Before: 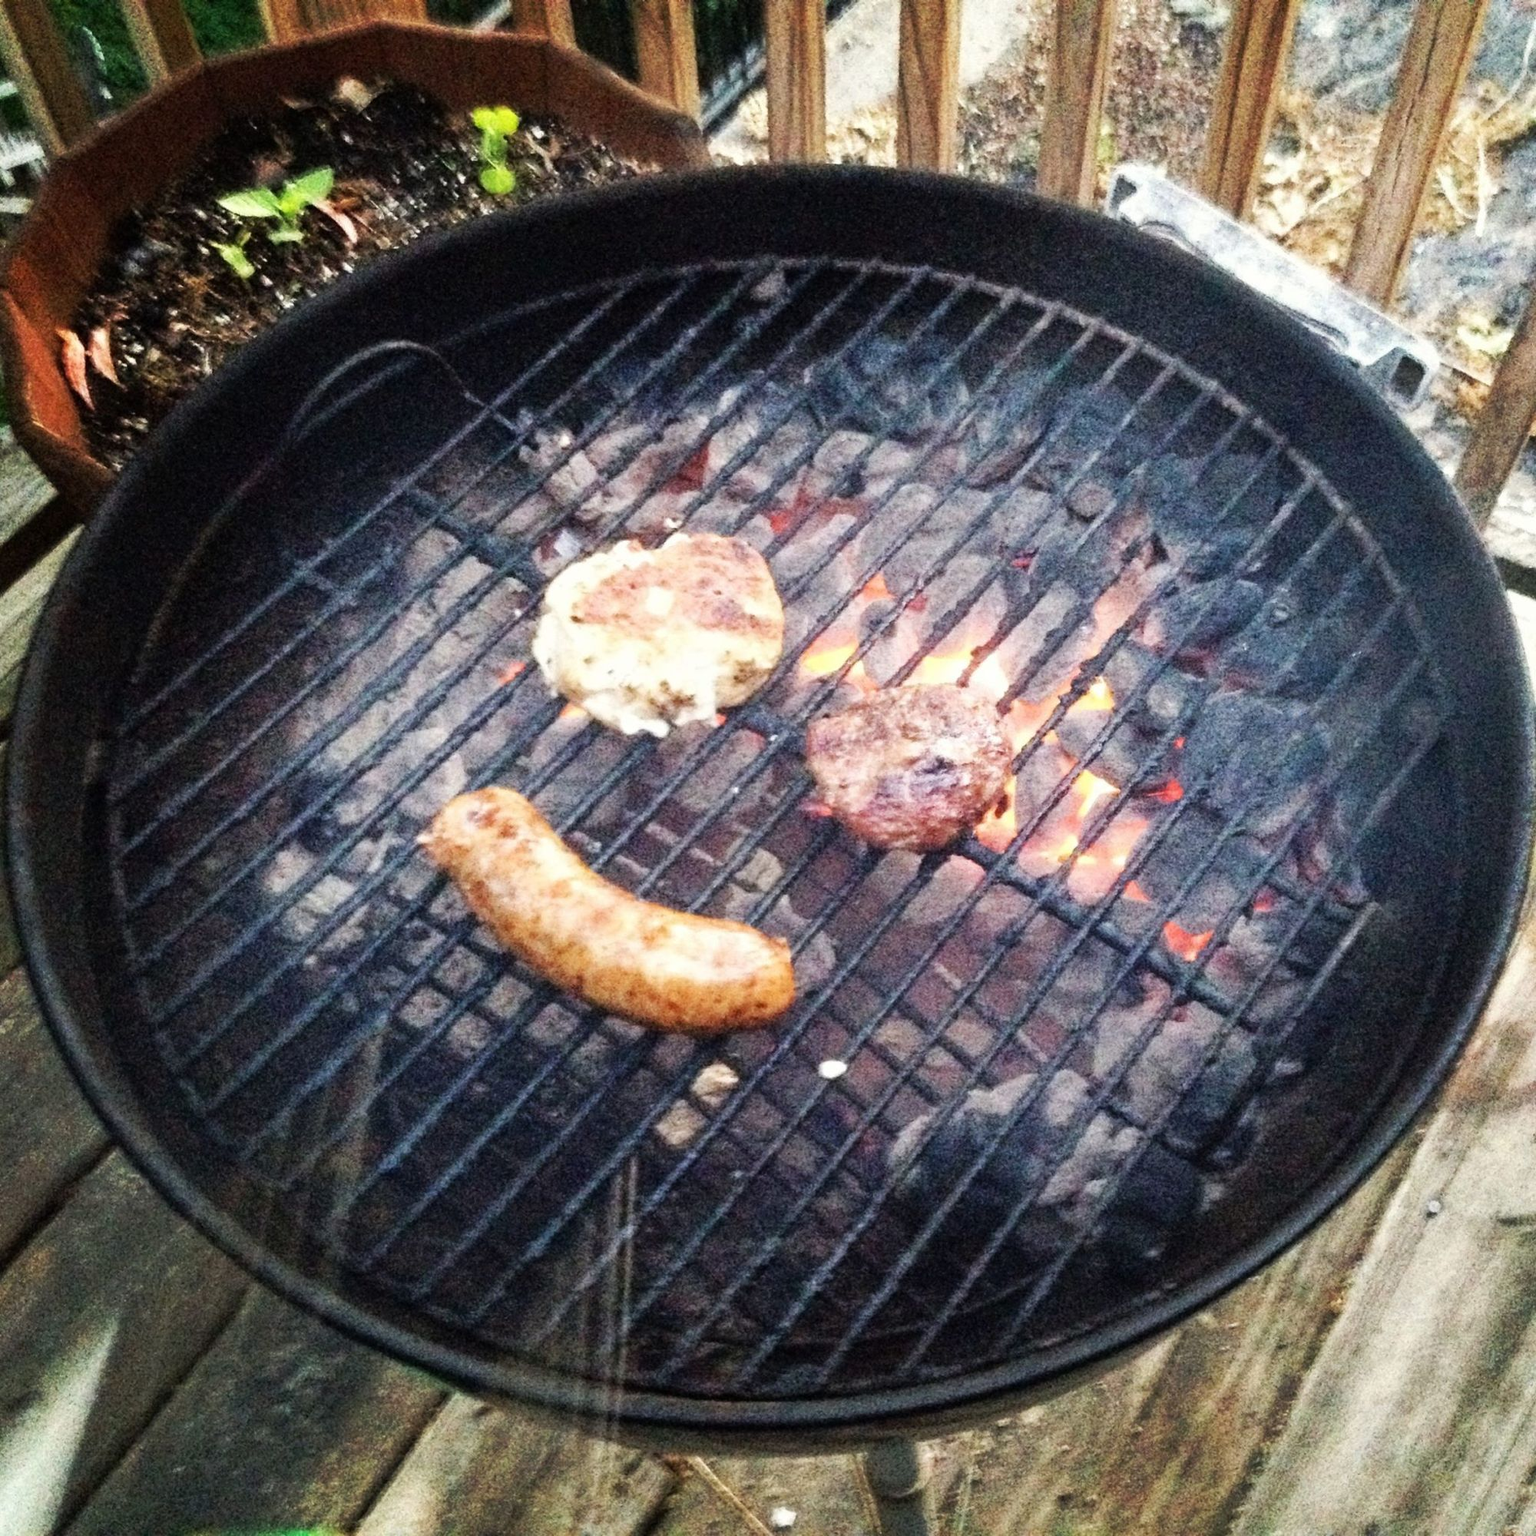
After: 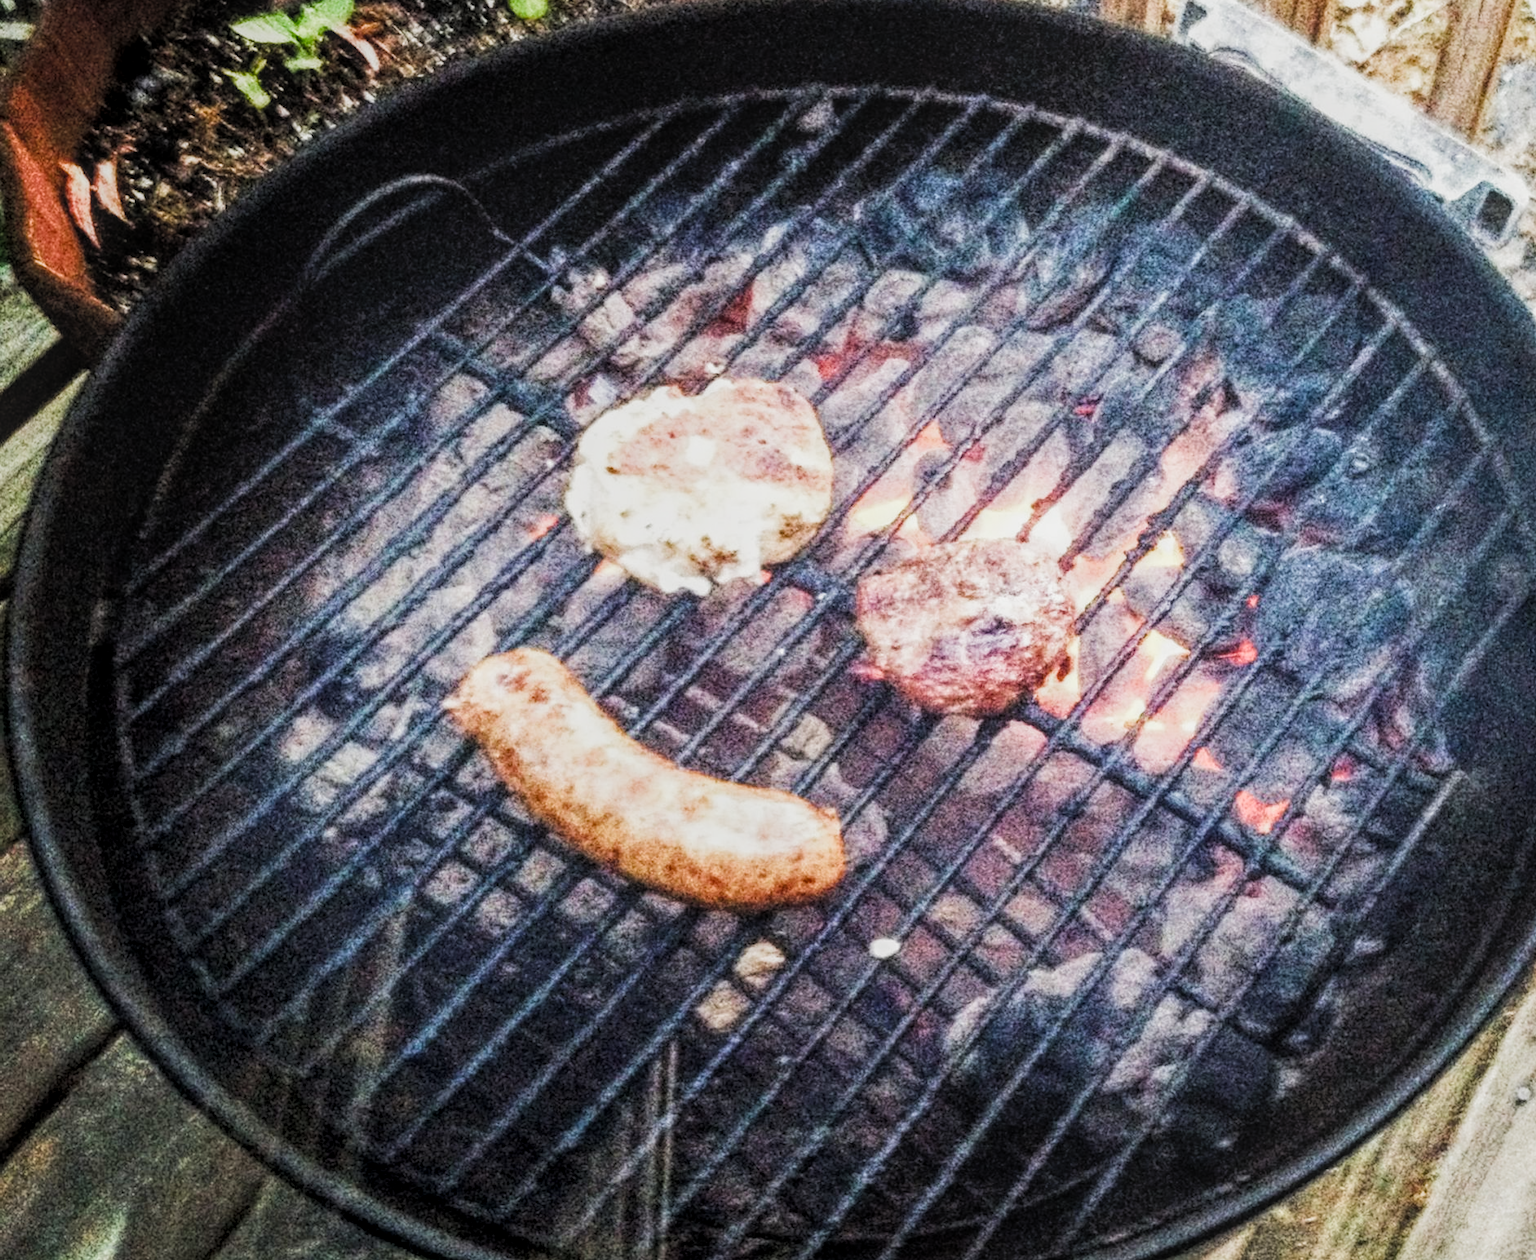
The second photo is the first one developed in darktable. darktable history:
color balance rgb: power › hue 214.76°, global offset › luminance 0.235%, linear chroma grading › global chroma 14.853%, perceptual saturation grading › global saturation -0.053%, perceptual brilliance grading › global brilliance -4.337%, perceptual brilliance grading › highlights 24.2%, perceptual brilliance grading › mid-tones 7.018%, perceptual brilliance grading › shadows -4.933%, global vibrance 20%
local contrast: highlights 74%, shadows 55%, detail 177%, midtone range 0.208
filmic rgb: black relative exposure -7.97 EV, white relative exposure 4.03 EV, threshold 3.02 EV, hardness 4.1, color science v5 (2021), contrast in shadows safe, contrast in highlights safe, enable highlight reconstruction true
crop and rotate: angle 0.031°, top 11.505%, right 5.754%, bottom 11.165%
